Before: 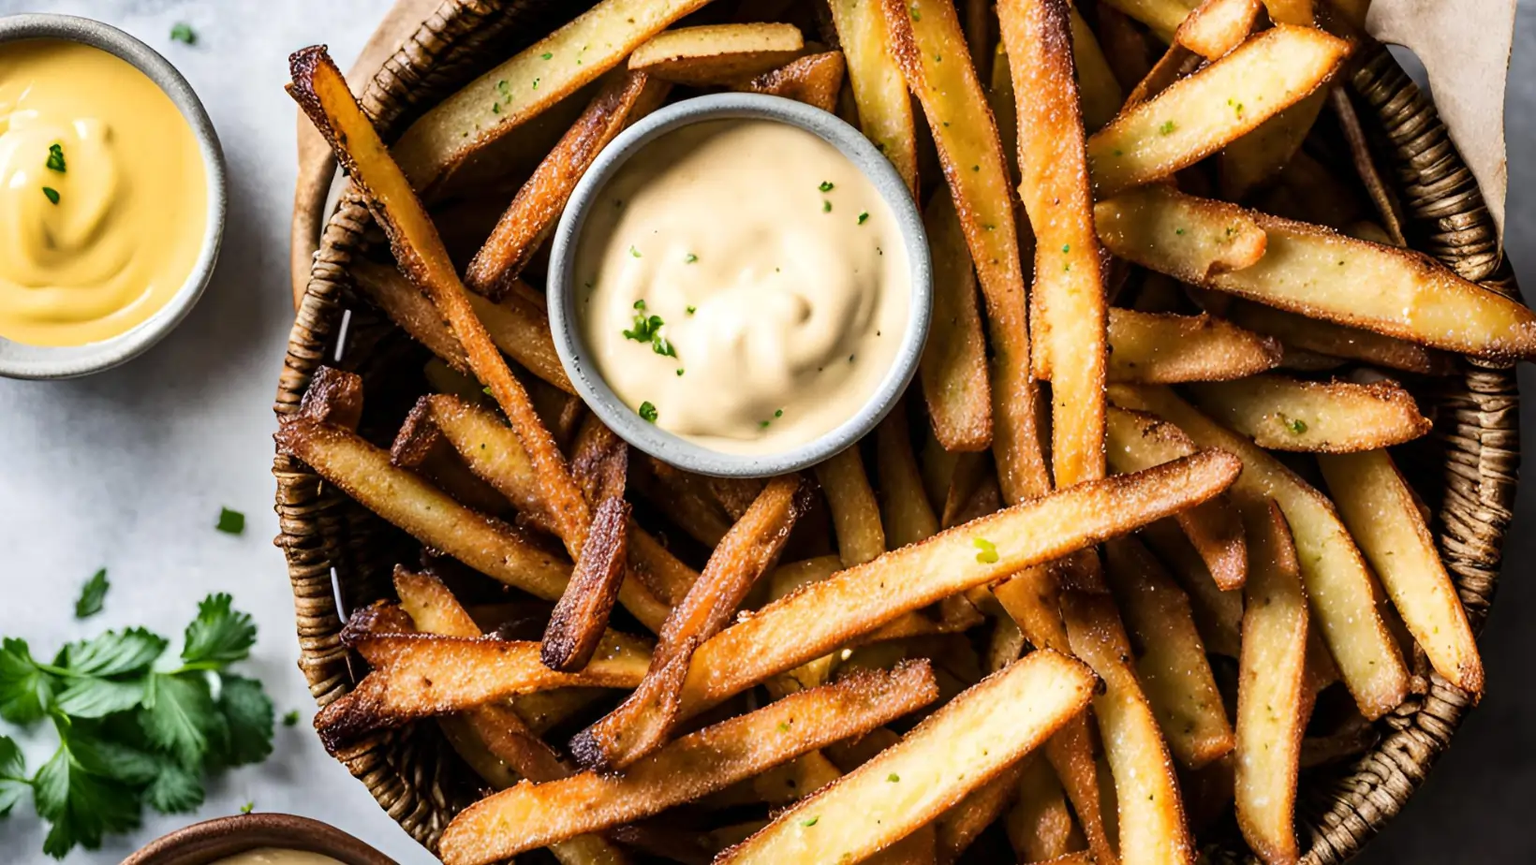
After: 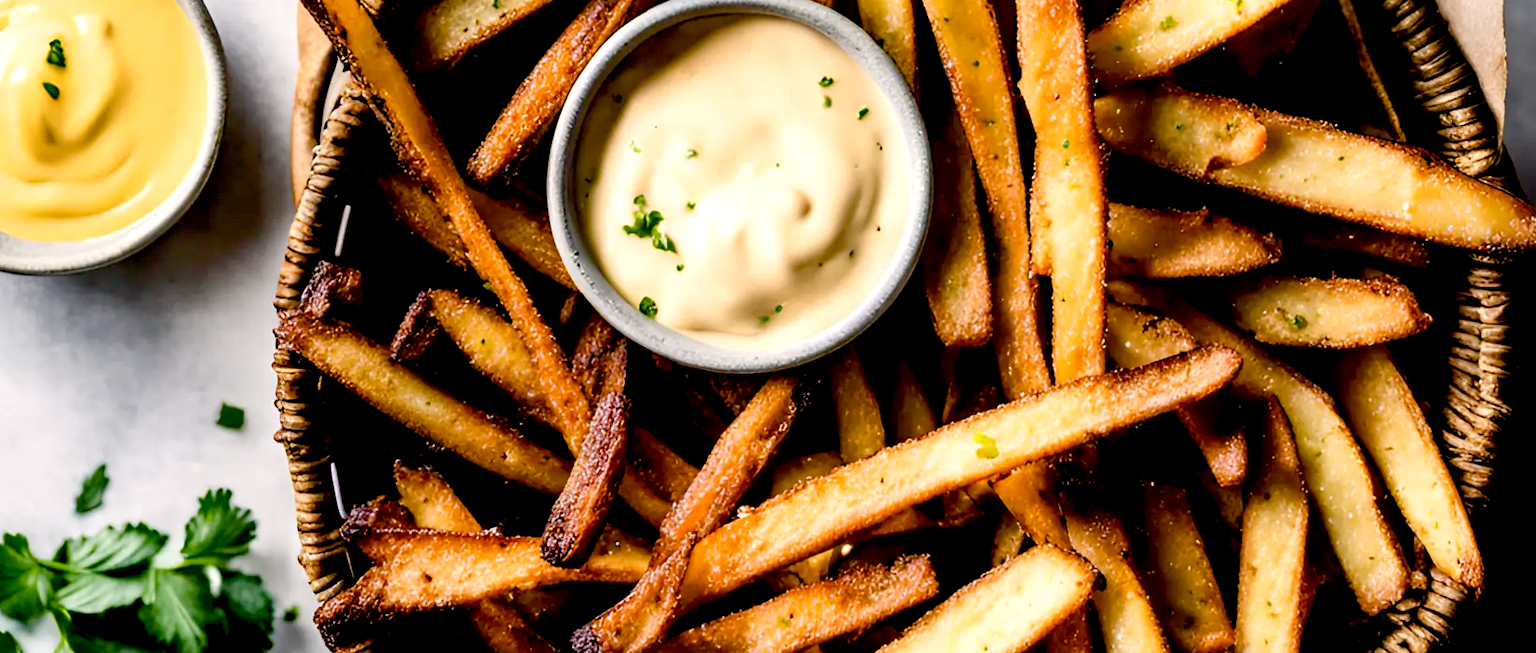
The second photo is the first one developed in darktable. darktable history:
crop and rotate: top 12.179%, bottom 12.194%
exposure: black level correction 0.024, exposure 0.18 EV, compensate highlight preservation false
color balance rgb: shadows lift › hue 86.44°, highlights gain › chroma 1.708%, highlights gain › hue 56.29°, perceptual saturation grading › global saturation 20%, perceptual saturation grading › highlights -25.132%, perceptual saturation grading › shadows 25.119%
